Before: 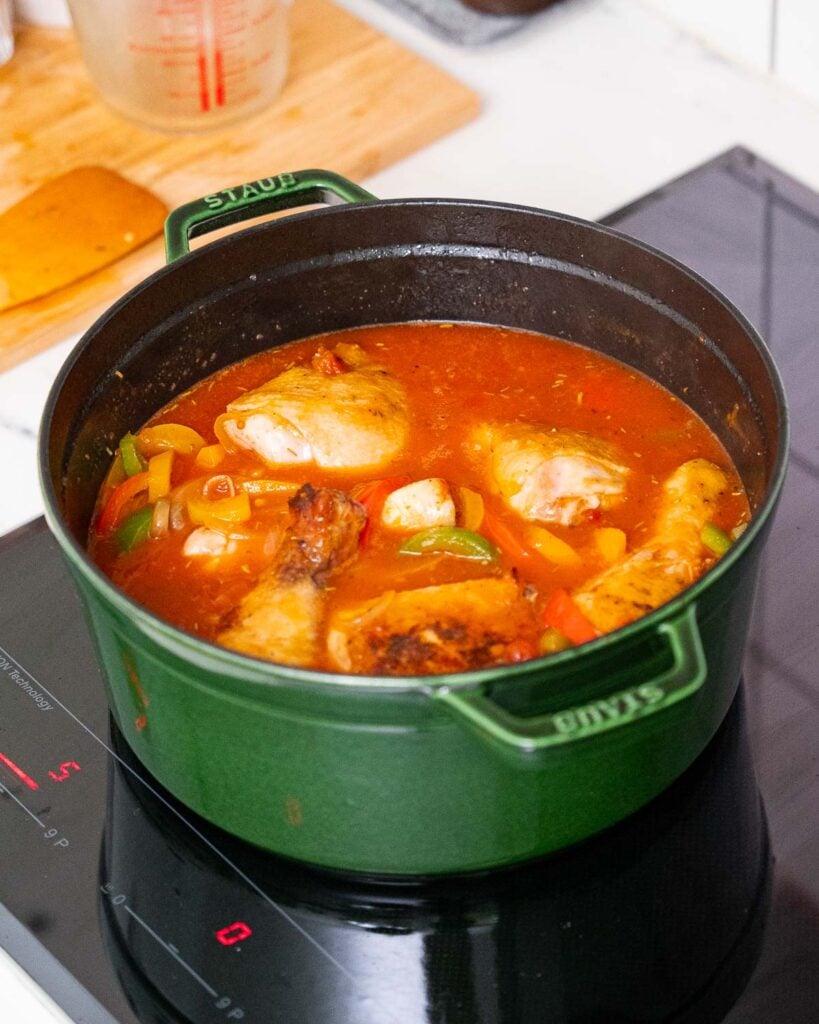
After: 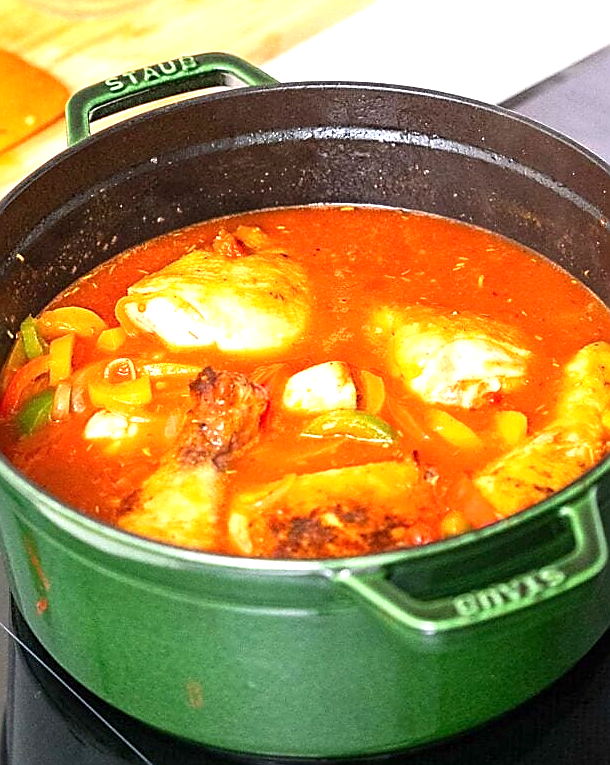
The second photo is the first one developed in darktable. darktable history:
crop and rotate: left 12.117%, top 11.485%, right 13.399%, bottom 13.78%
exposure: exposure 1 EV, compensate highlight preservation false
sharpen: radius 1.39, amount 1.252, threshold 0.683
